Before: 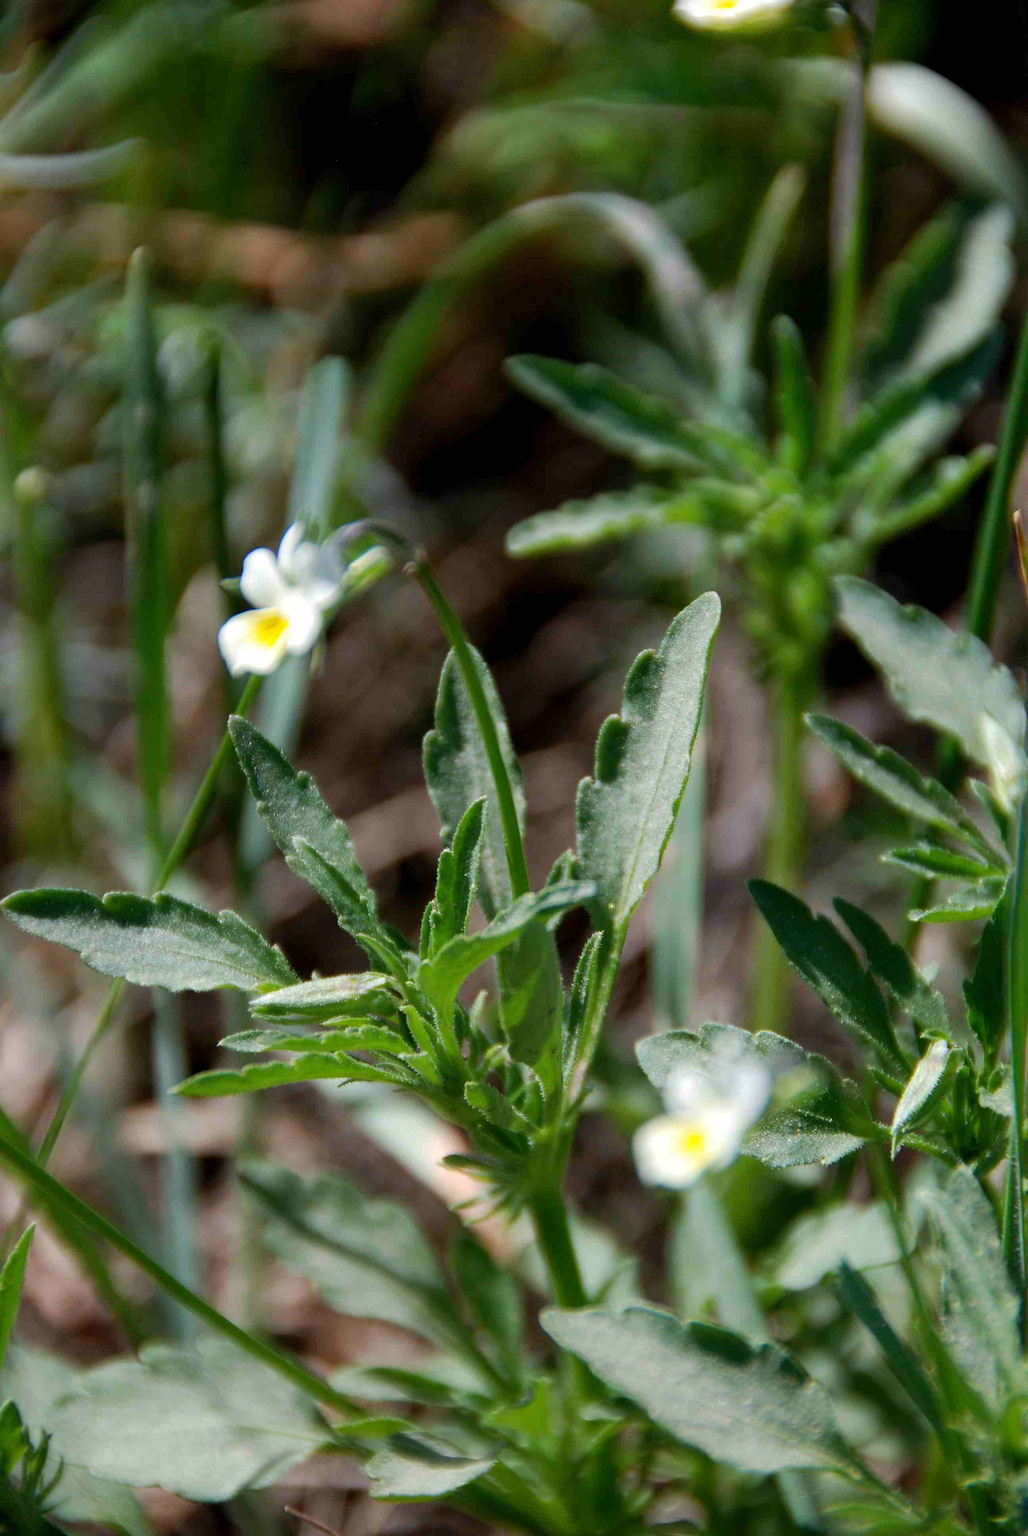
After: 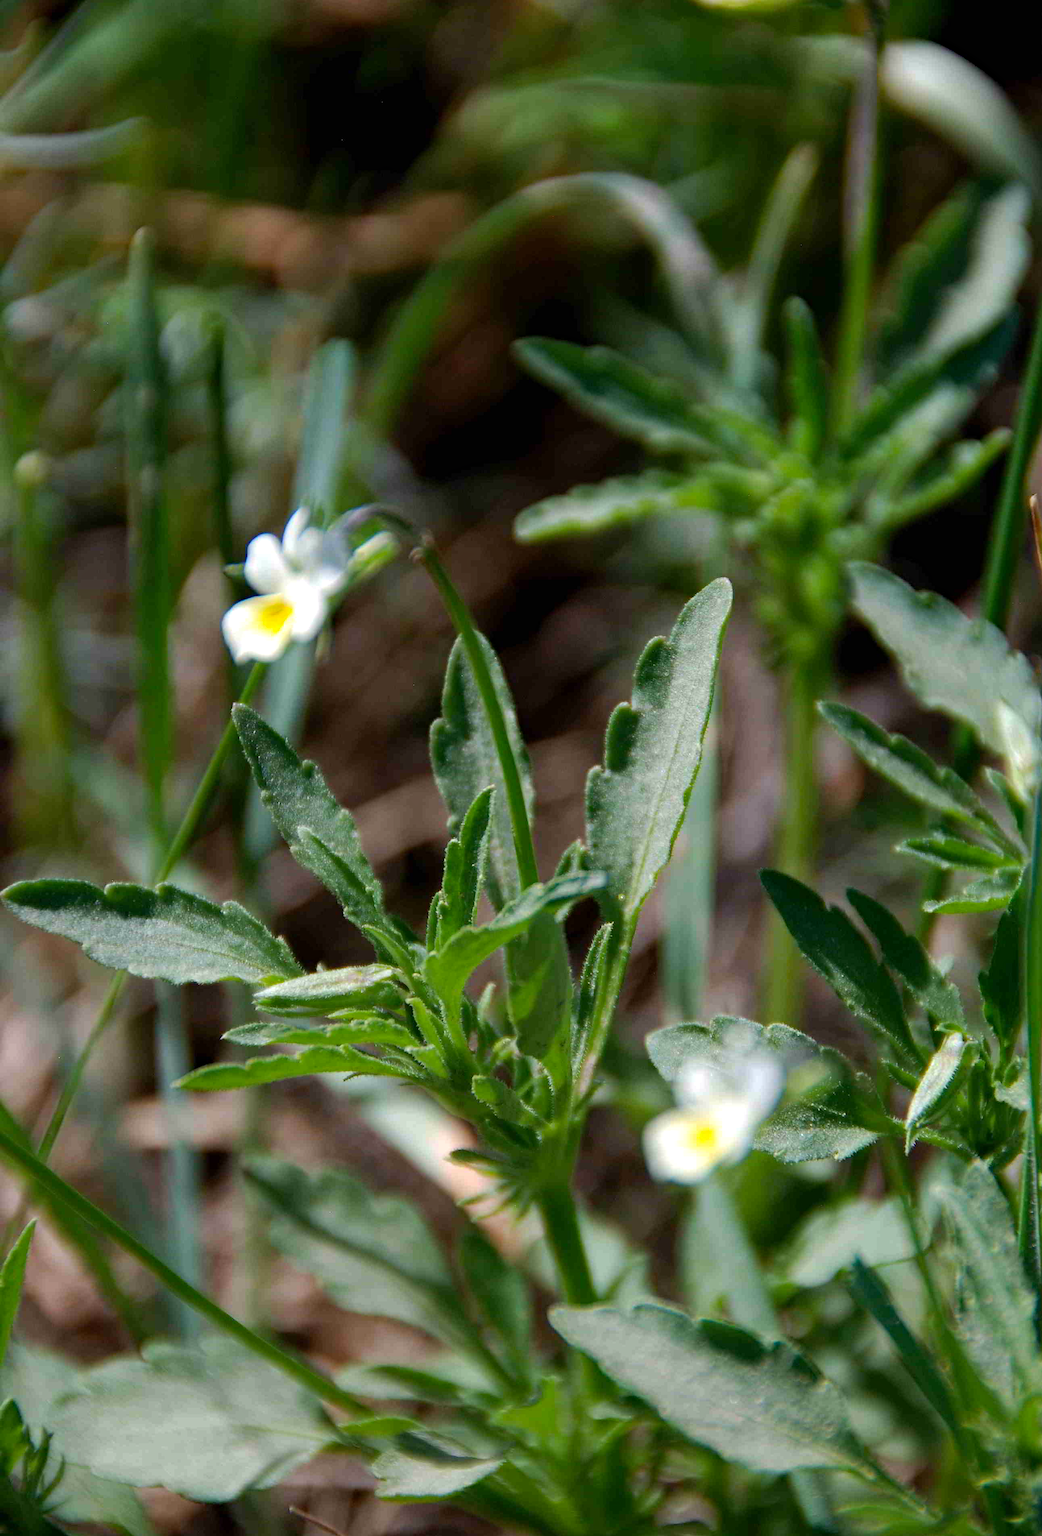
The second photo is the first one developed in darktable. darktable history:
haze removal: compatibility mode true, adaptive false
crop: top 1.514%, right 0.113%
